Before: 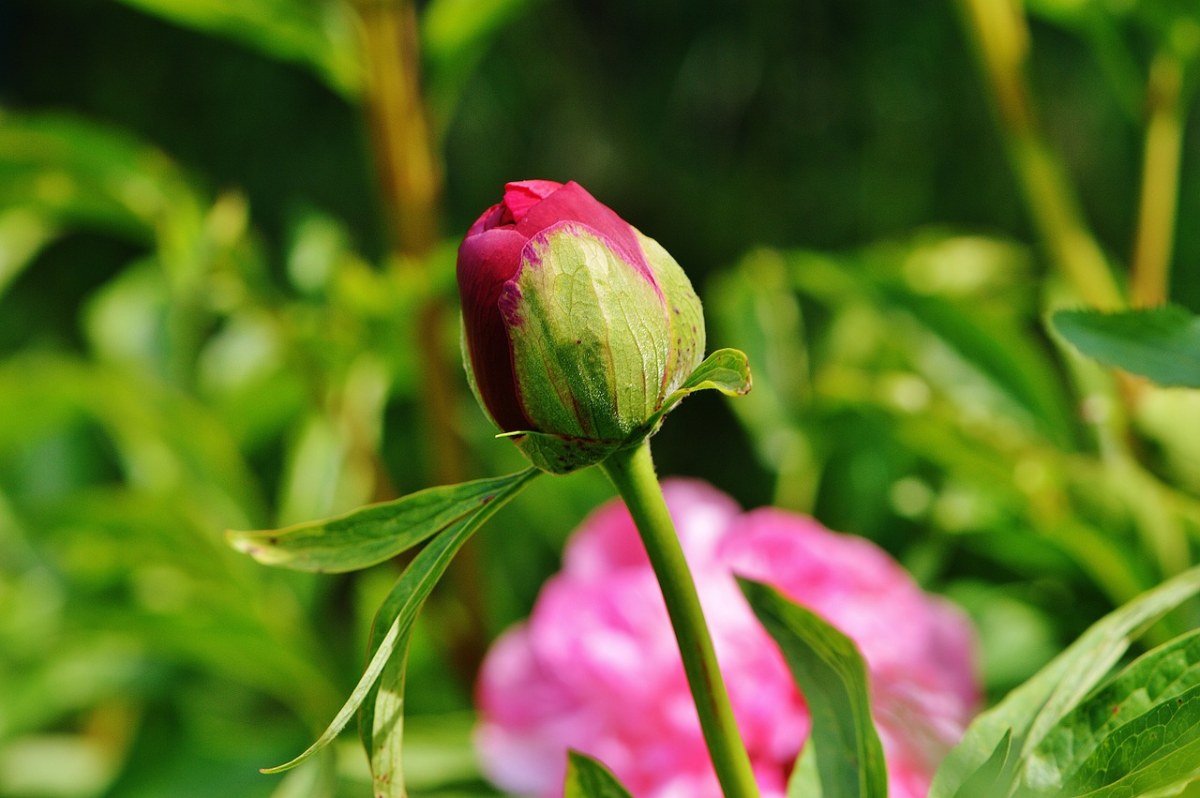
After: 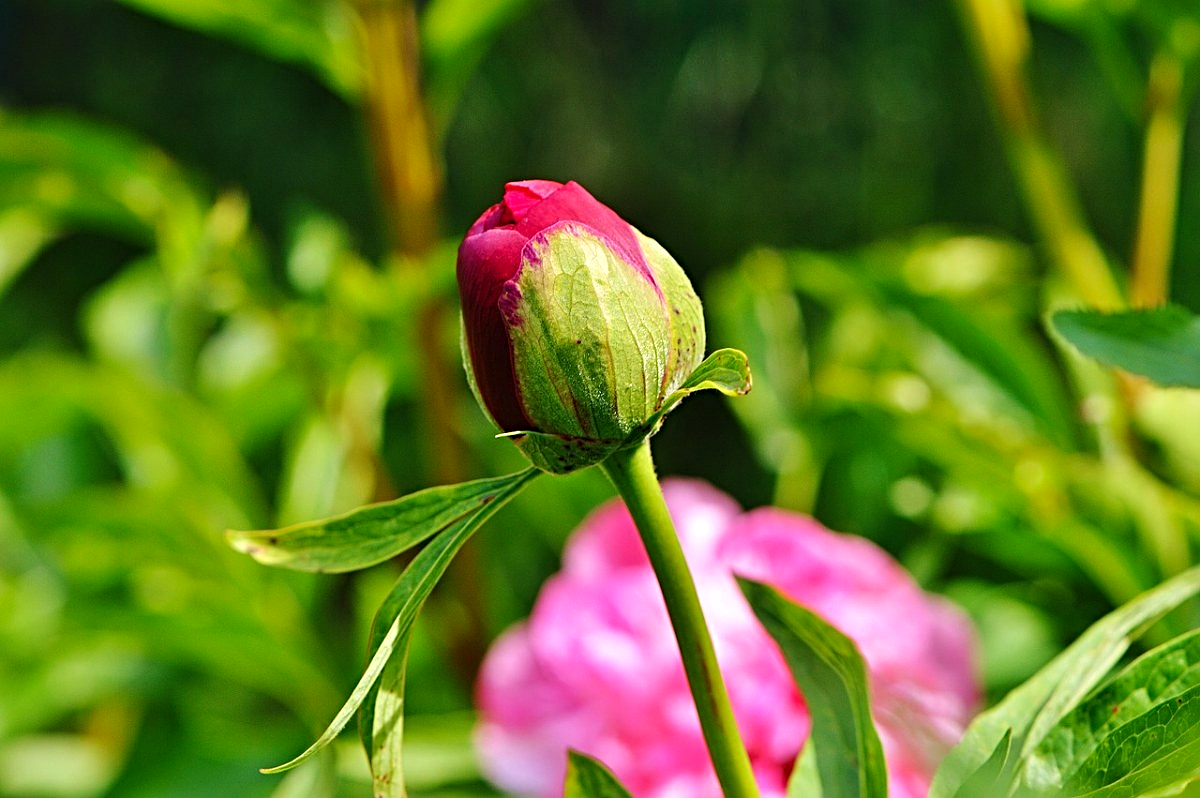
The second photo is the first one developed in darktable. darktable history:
color correction: highlights b* 0.026, saturation 1.13
shadows and highlights: radius 44.85, white point adjustment 6.77, compress 79.59%, highlights color adjustment 32.02%, soften with gaussian
sharpen: radius 3.954
